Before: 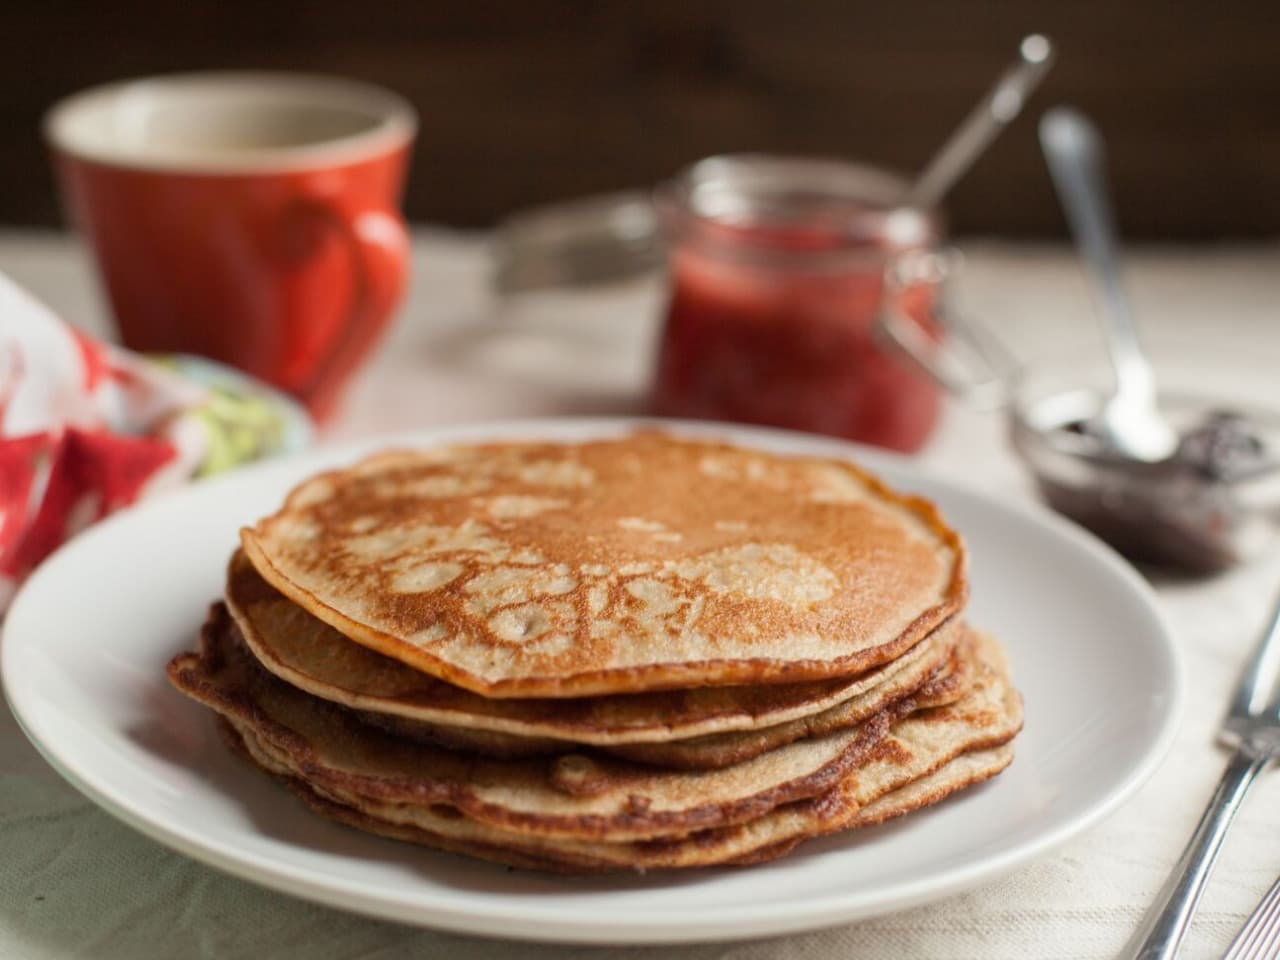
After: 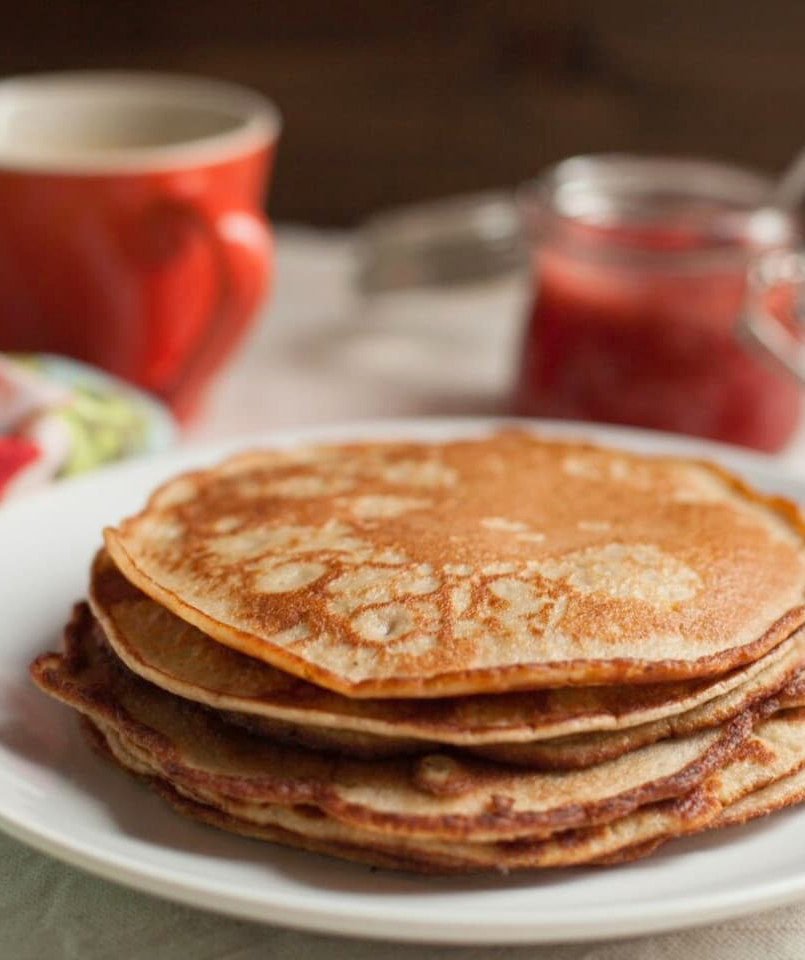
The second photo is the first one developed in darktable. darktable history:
levels: levels [0, 0.478, 1]
crop: left 10.714%, right 26.326%
